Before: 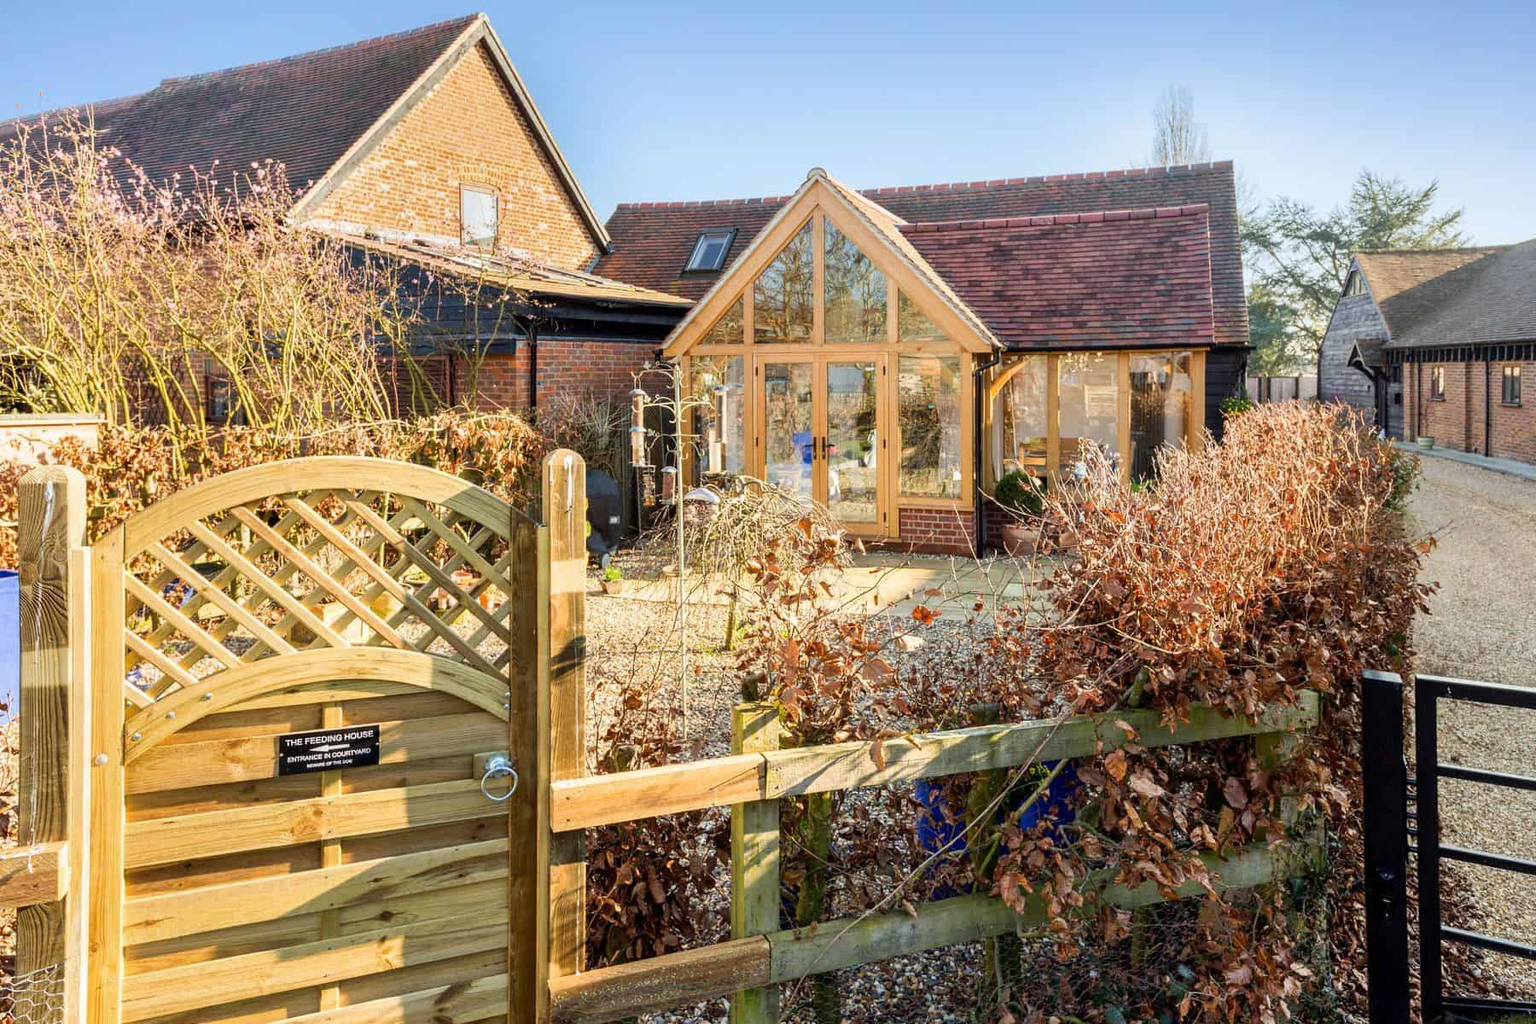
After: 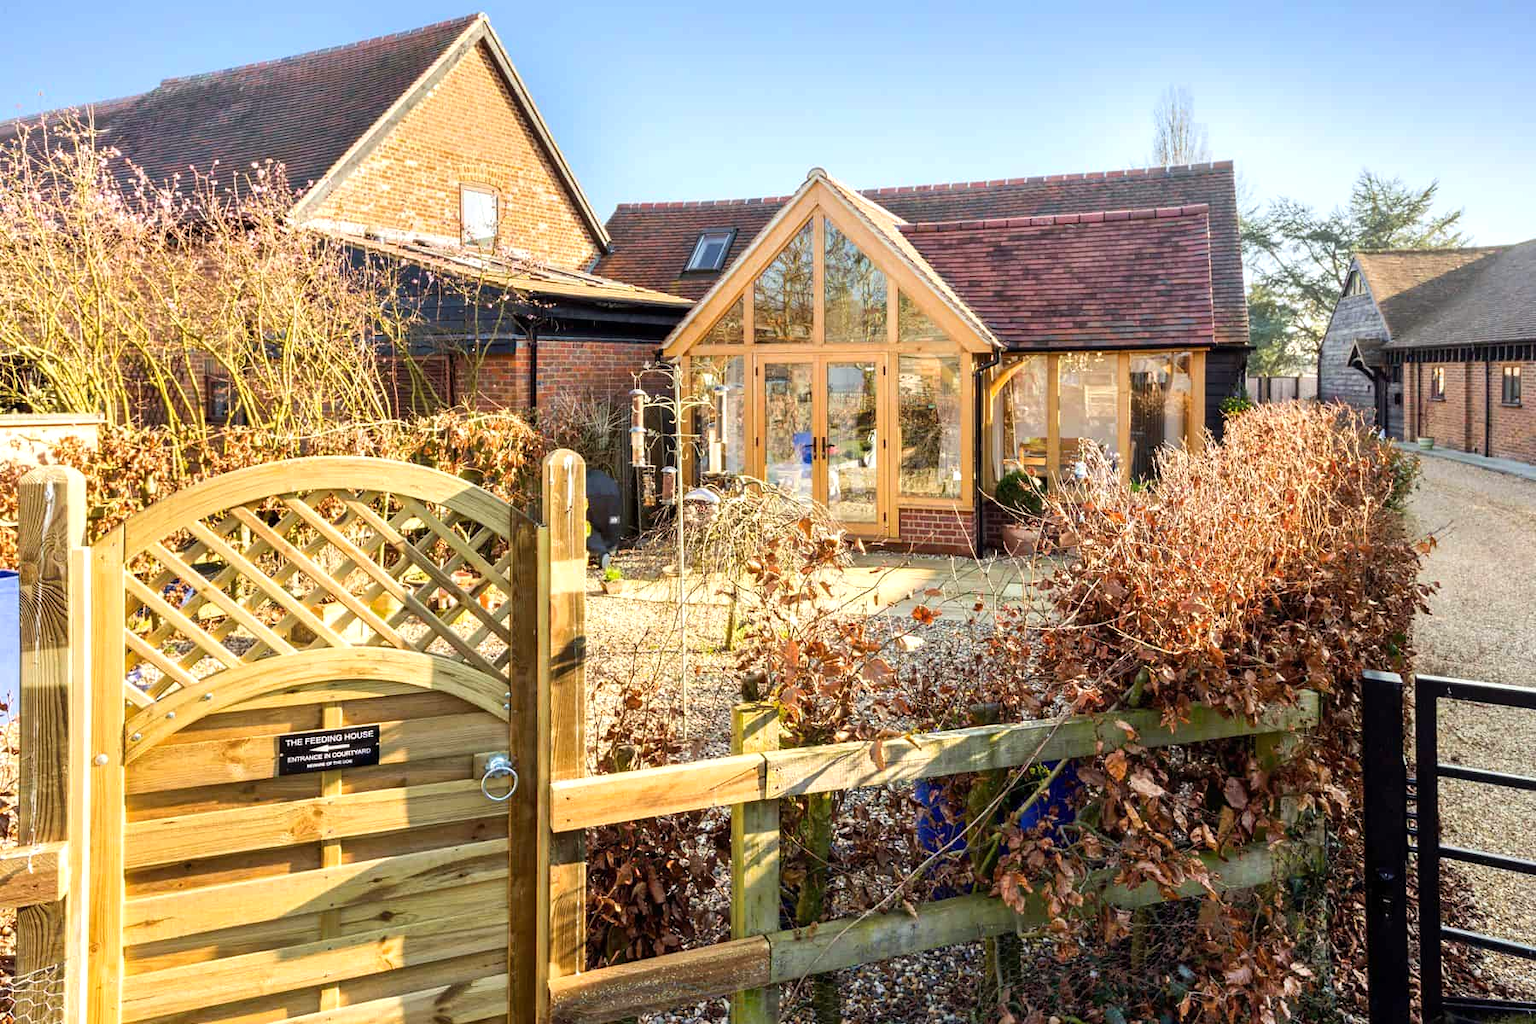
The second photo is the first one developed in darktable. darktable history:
color balance rgb: power › chroma 0.308%, power › hue 22.77°, perceptual saturation grading › global saturation 0.194%, perceptual brilliance grading › highlights 8.175%, perceptual brilliance grading › mid-tones 4.364%, perceptual brilliance grading › shadows 1.459%, global vibrance 10.036%
